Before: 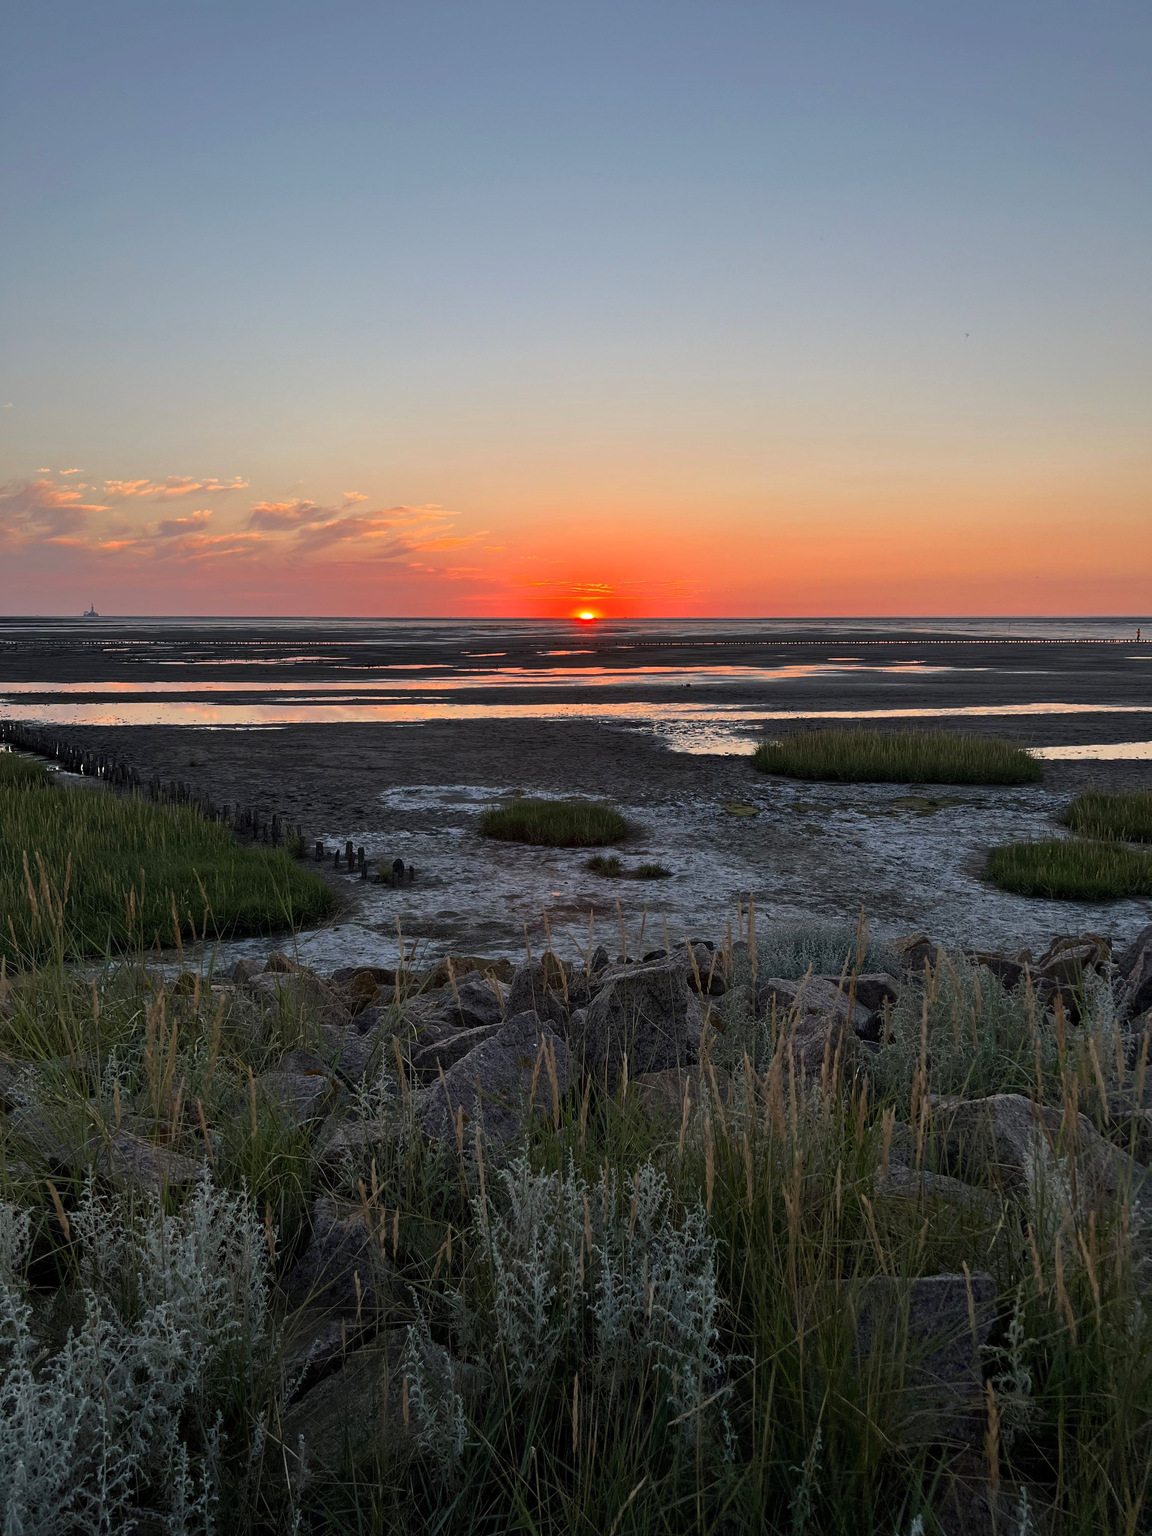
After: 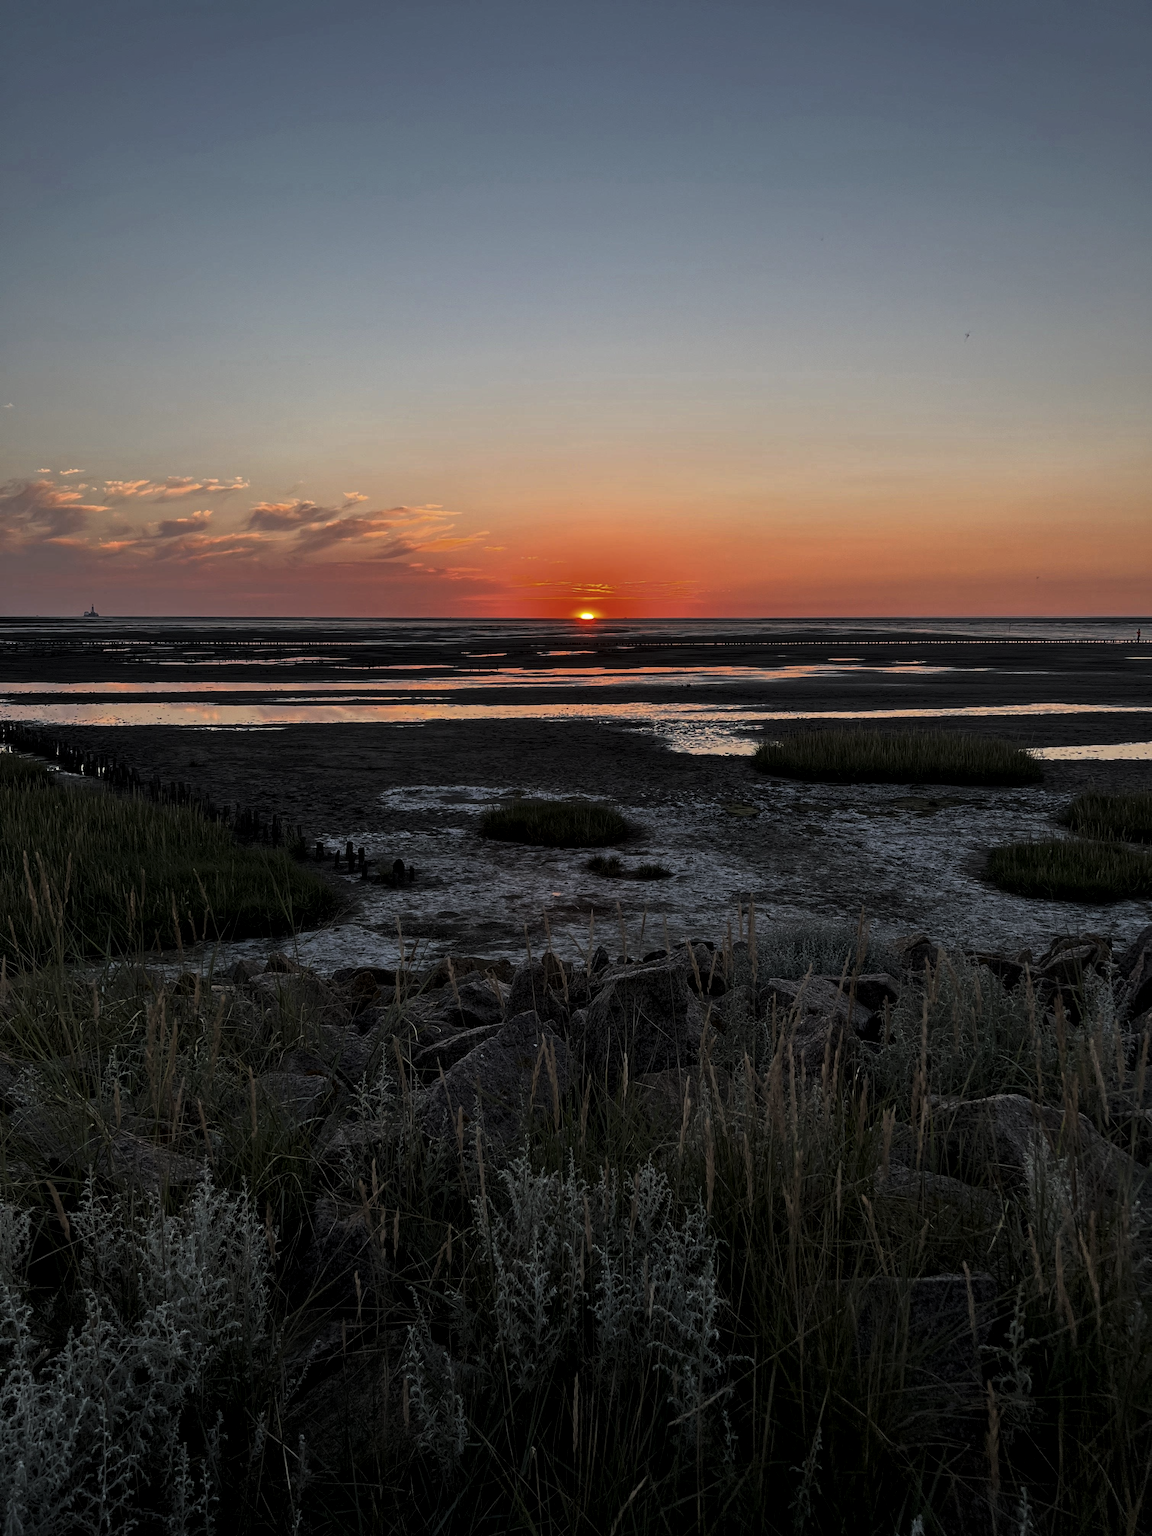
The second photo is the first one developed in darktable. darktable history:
levels: levels [0, 0.618, 1]
local contrast: on, module defaults
contrast brightness saturation: contrast 0.05, brightness 0.057, saturation 0.011
